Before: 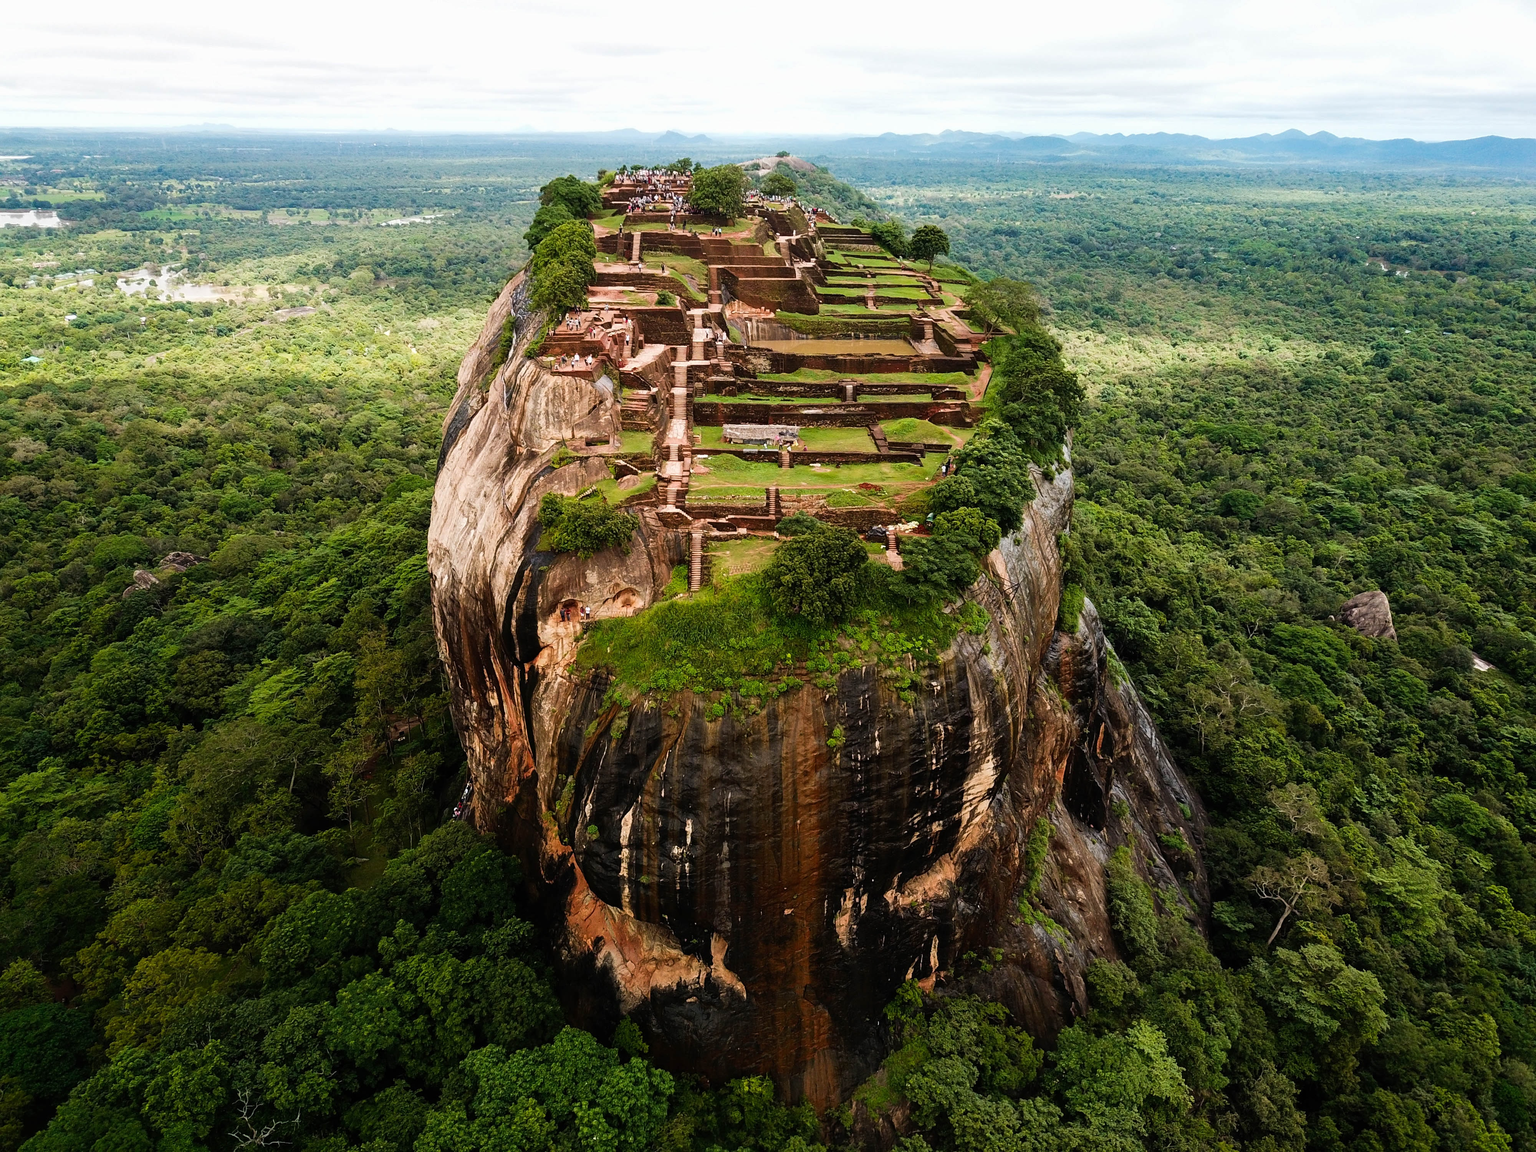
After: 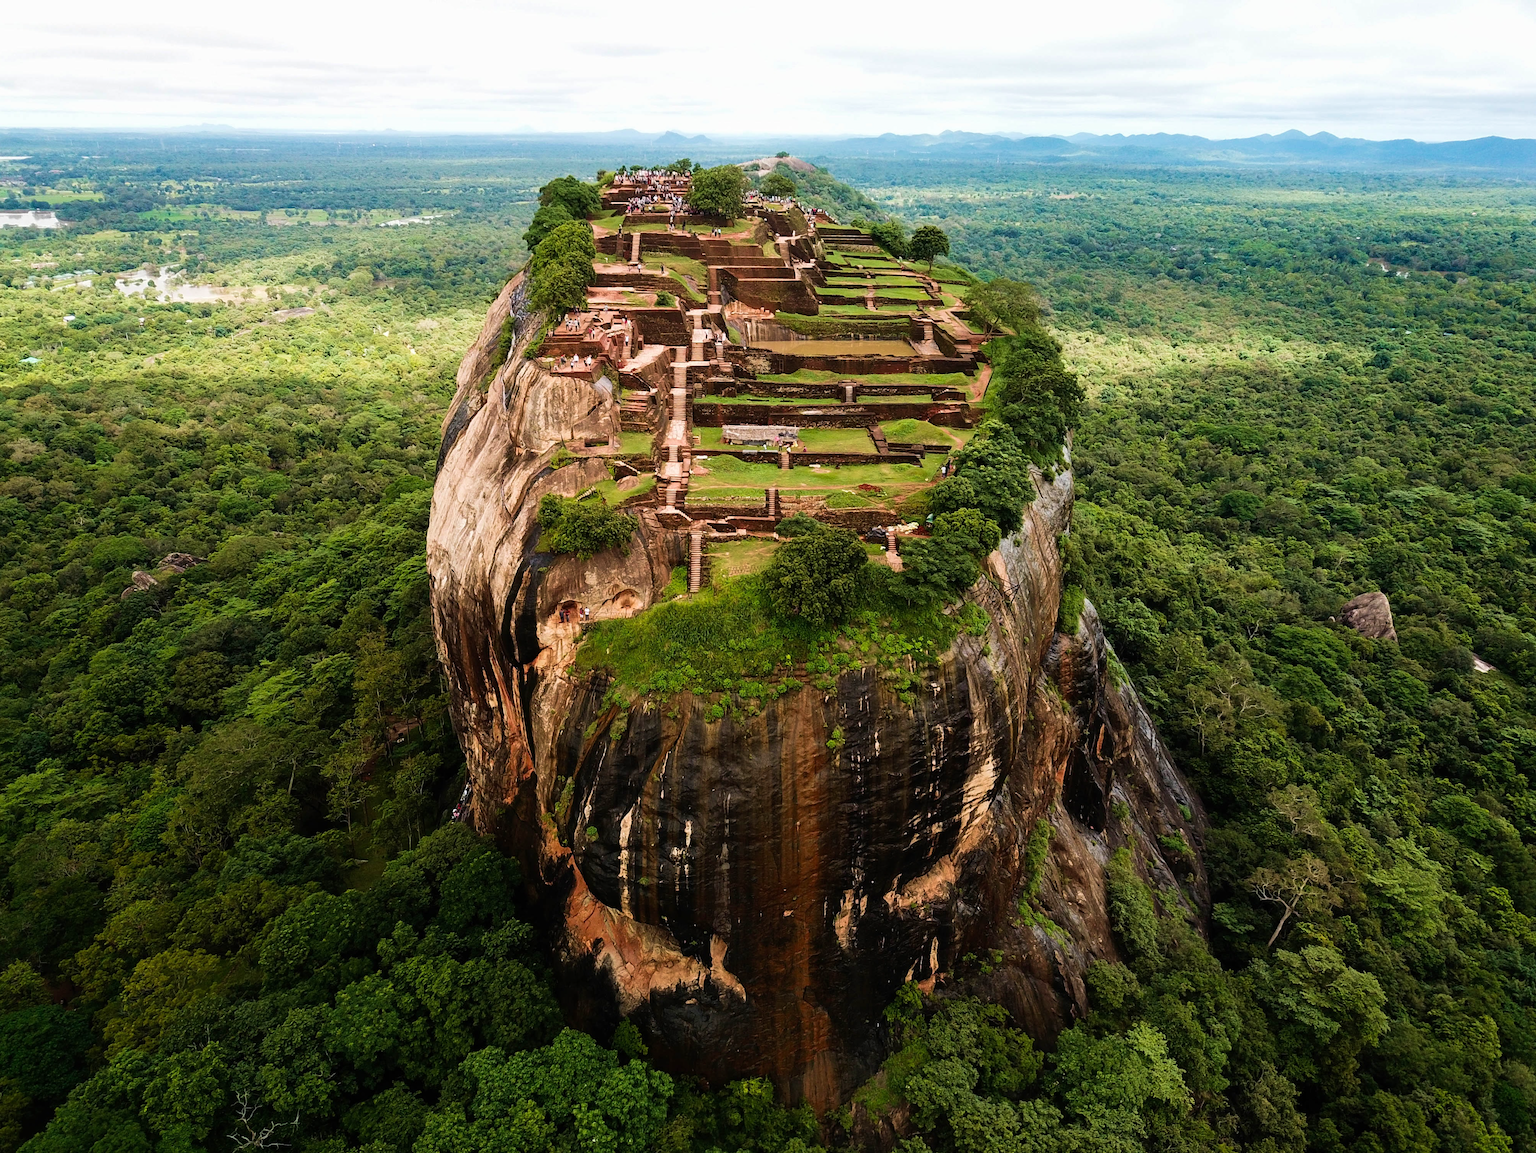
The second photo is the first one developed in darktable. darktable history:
crop and rotate: left 0.126%
velvia: on, module defaults
